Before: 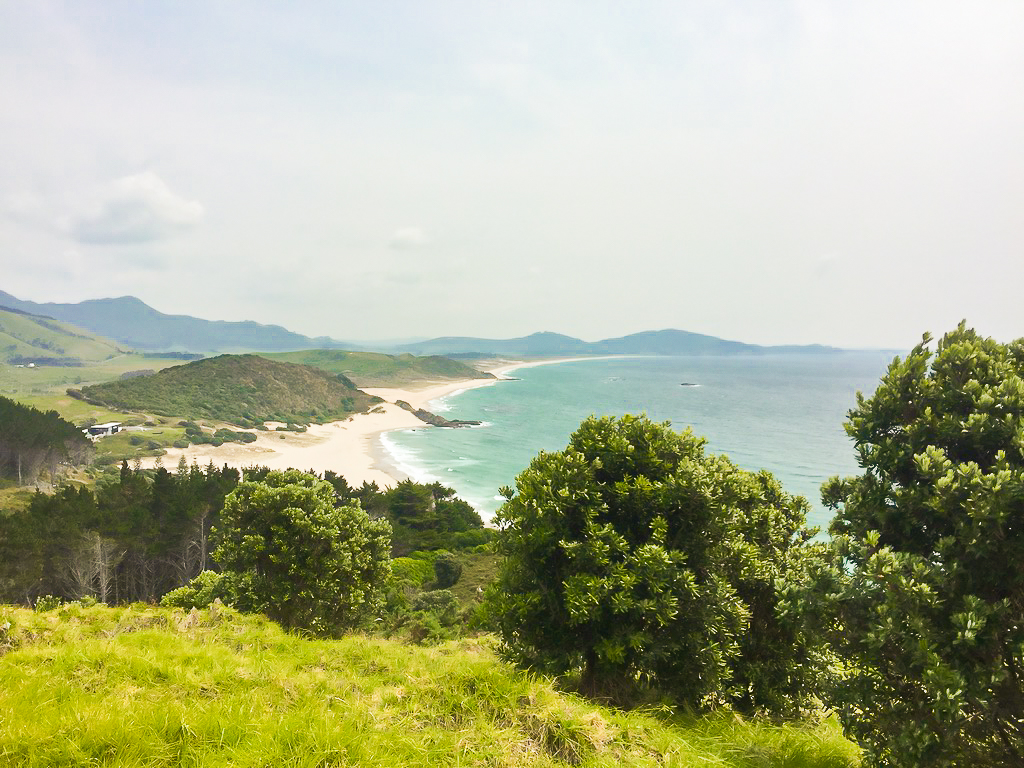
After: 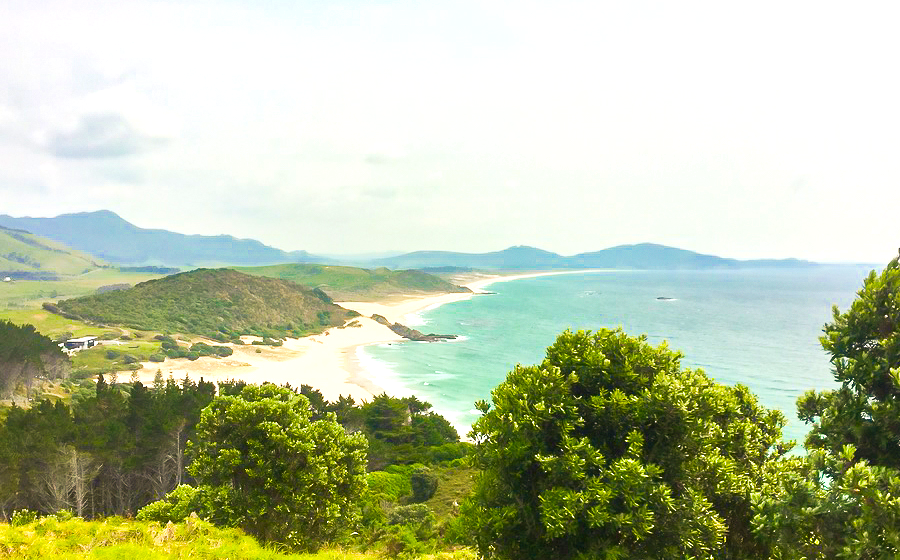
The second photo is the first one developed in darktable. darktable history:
crop and rotate: left 2.418%, top 11.299%, right 9.63%, bottom 15.682%
color correction: highlights b* -0.044, saturation 1.3
contrast brightness saturation: contrast 0.03, brightness 0.057, saturation 0.126
local contrast: highlights 107%, shadows 103%, detail 120%, midtone range 0.2
shadows and highlights: radius 46.44, white point adjustment 6.67, compress 80.04%, soften with gaussian
